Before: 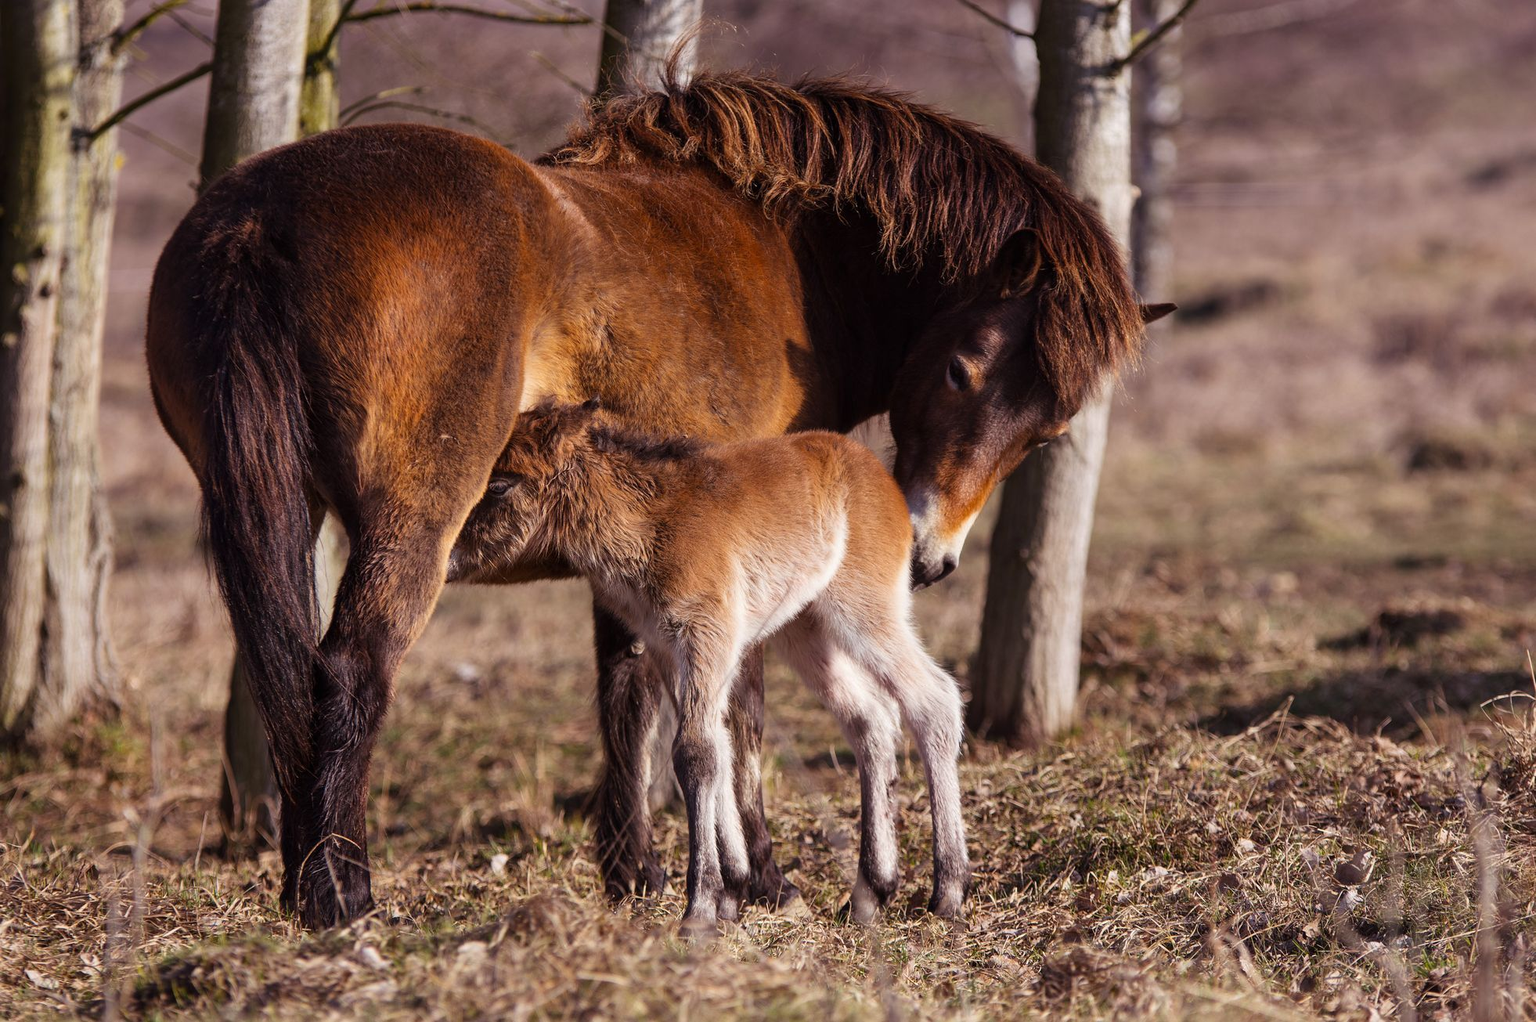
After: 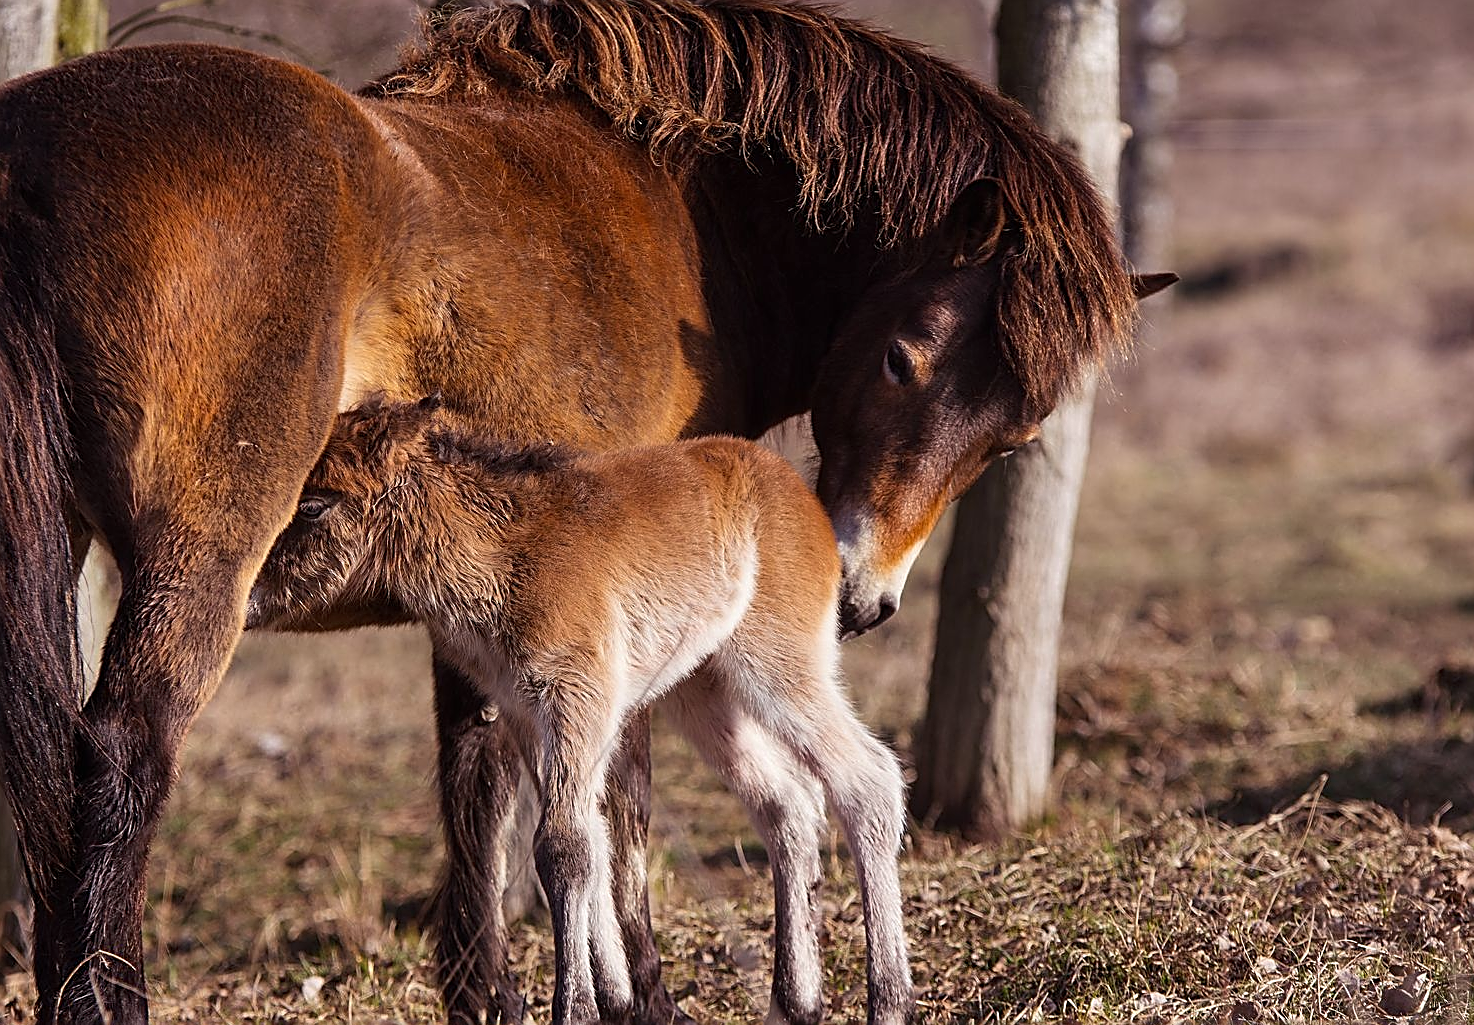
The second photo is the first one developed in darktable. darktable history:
crop: left 16.572%, top 8.788%, right 8.277%, bottom 12.603%
shadows and highlights: shadows 20.91, highlights -82.15, soften with gaussian
sharpen: amount 0.994
